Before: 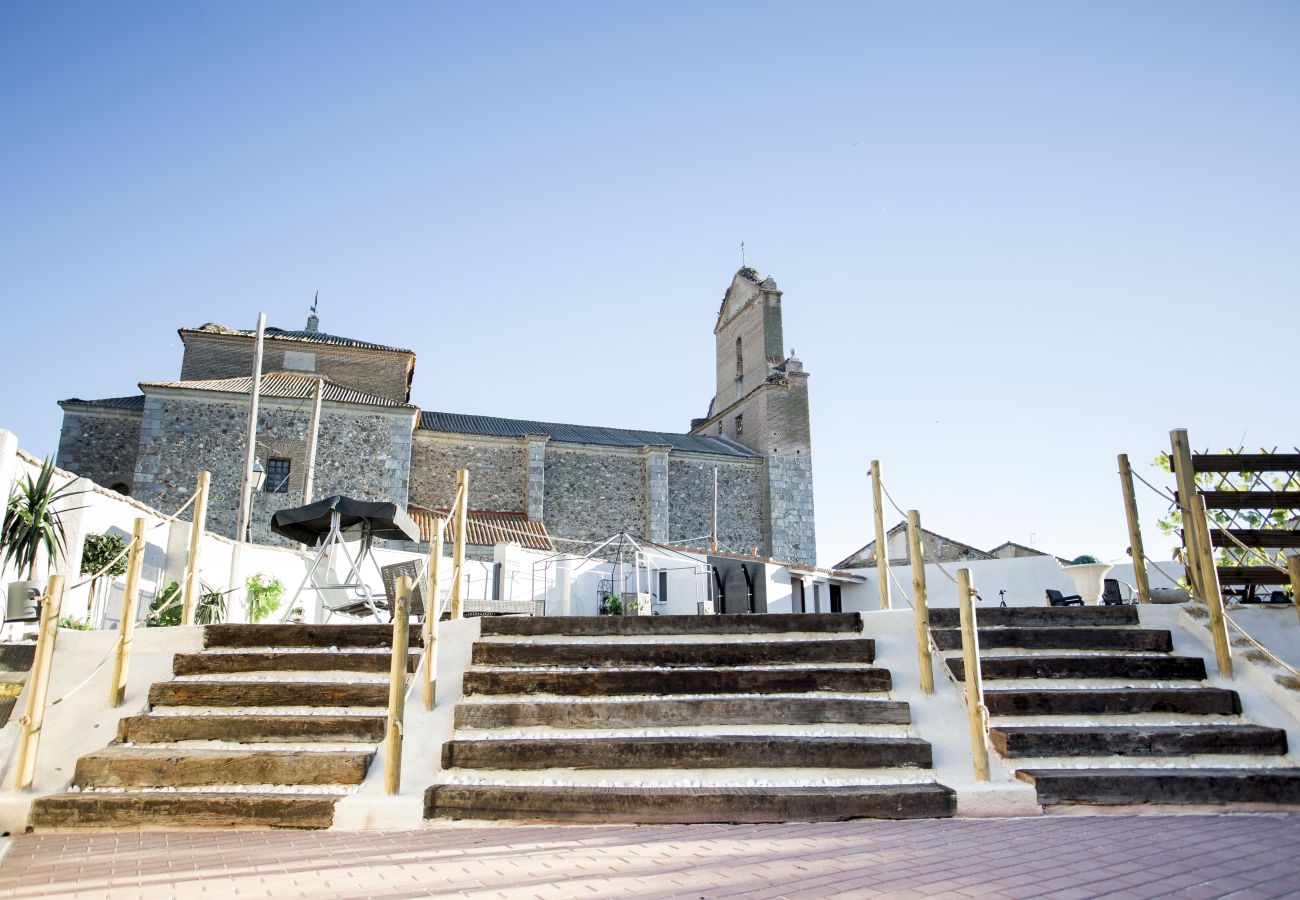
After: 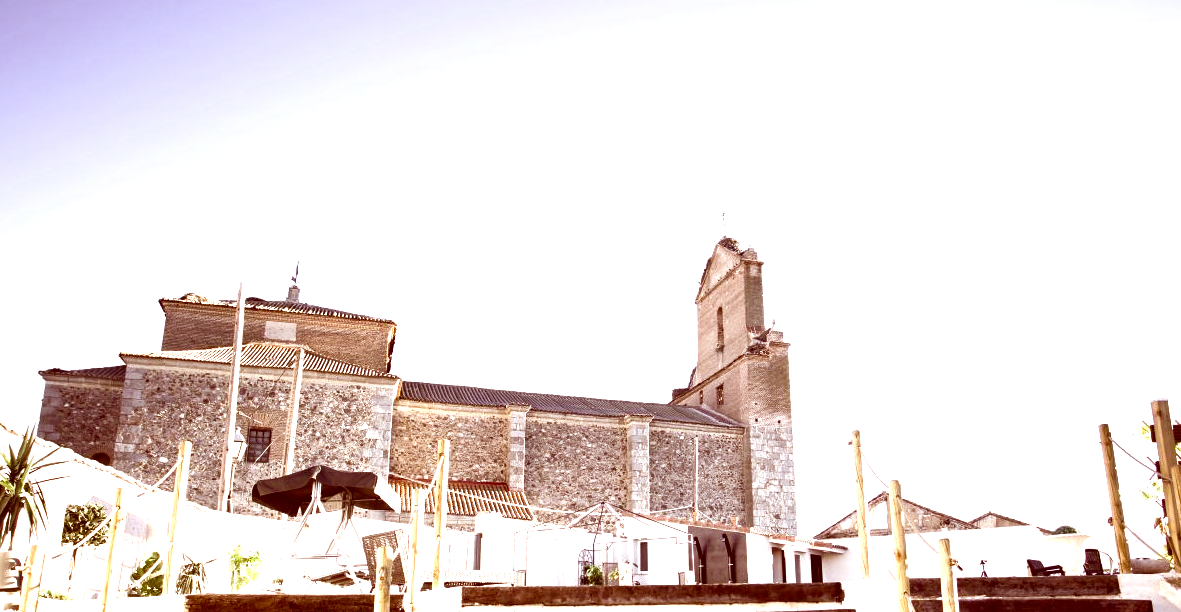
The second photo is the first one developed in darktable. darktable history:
color balance rgb: shadows lift › chroma 3.07%, shadows lift › hue 278.99°, linear chroma grading › global chroma 14.633%, perceptual saturation grading › global saturation 25.218%, perceptual saturation grading › highlights -50.058%, perceptual saturation grading › shadows 31.093%, perceptual brilliance grading › global brilliance 15.802%, perceptual brilliance grading › shadows -35.251%
color correction: highlights a* 9.41, highlights b* 8.69, shadows a* 39.96, shadows b* 39.53, saturation 0.795
crop: left 1.521%, top 3.411%, right 7.6%, bottom 28.48%
exposure: black level correction -0.002, exposure 0.545 EV, compensate exposure bias true, compensate highlight preservation false
